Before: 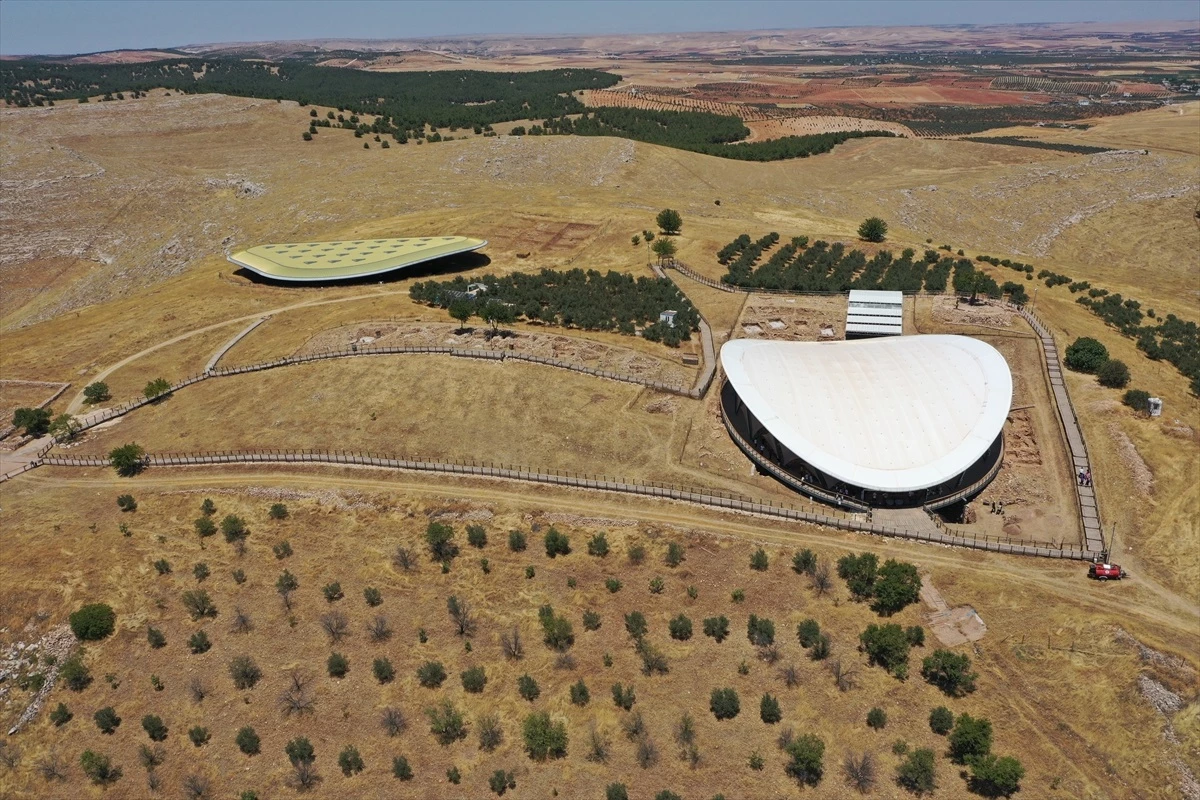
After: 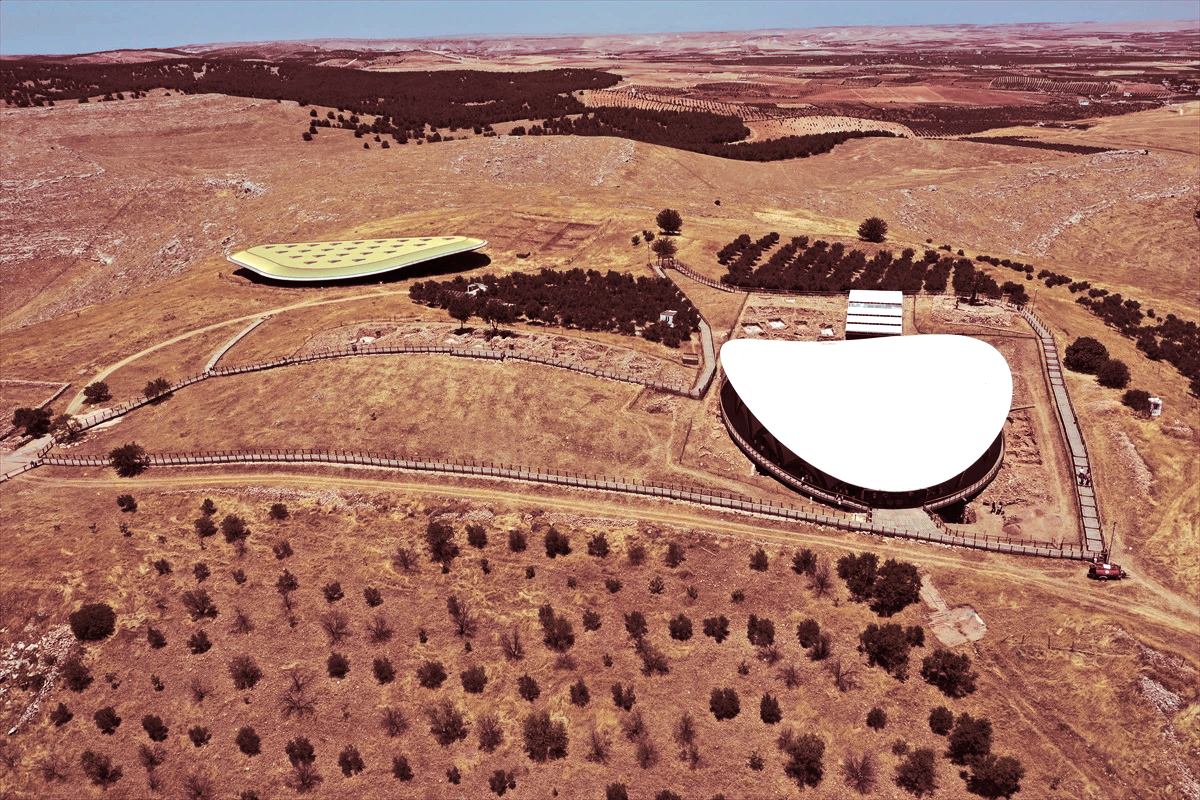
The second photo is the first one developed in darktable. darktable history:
split-toning: highlights › saturation 0, balance -61.83
tone equalizer: -8 EV -0.75 EV, -7 EV -0.7 EV, -6 EV -0.6 EV, -5 EV -0.4 EV, -3 EV 0.4 EV, -2 EV 0.6 EV, -1 EV 0.7 EV, +0 EV 0.75 EV, edges refinement/feathering 500, mask exposure compensation -1.57 EV, preserve details no
